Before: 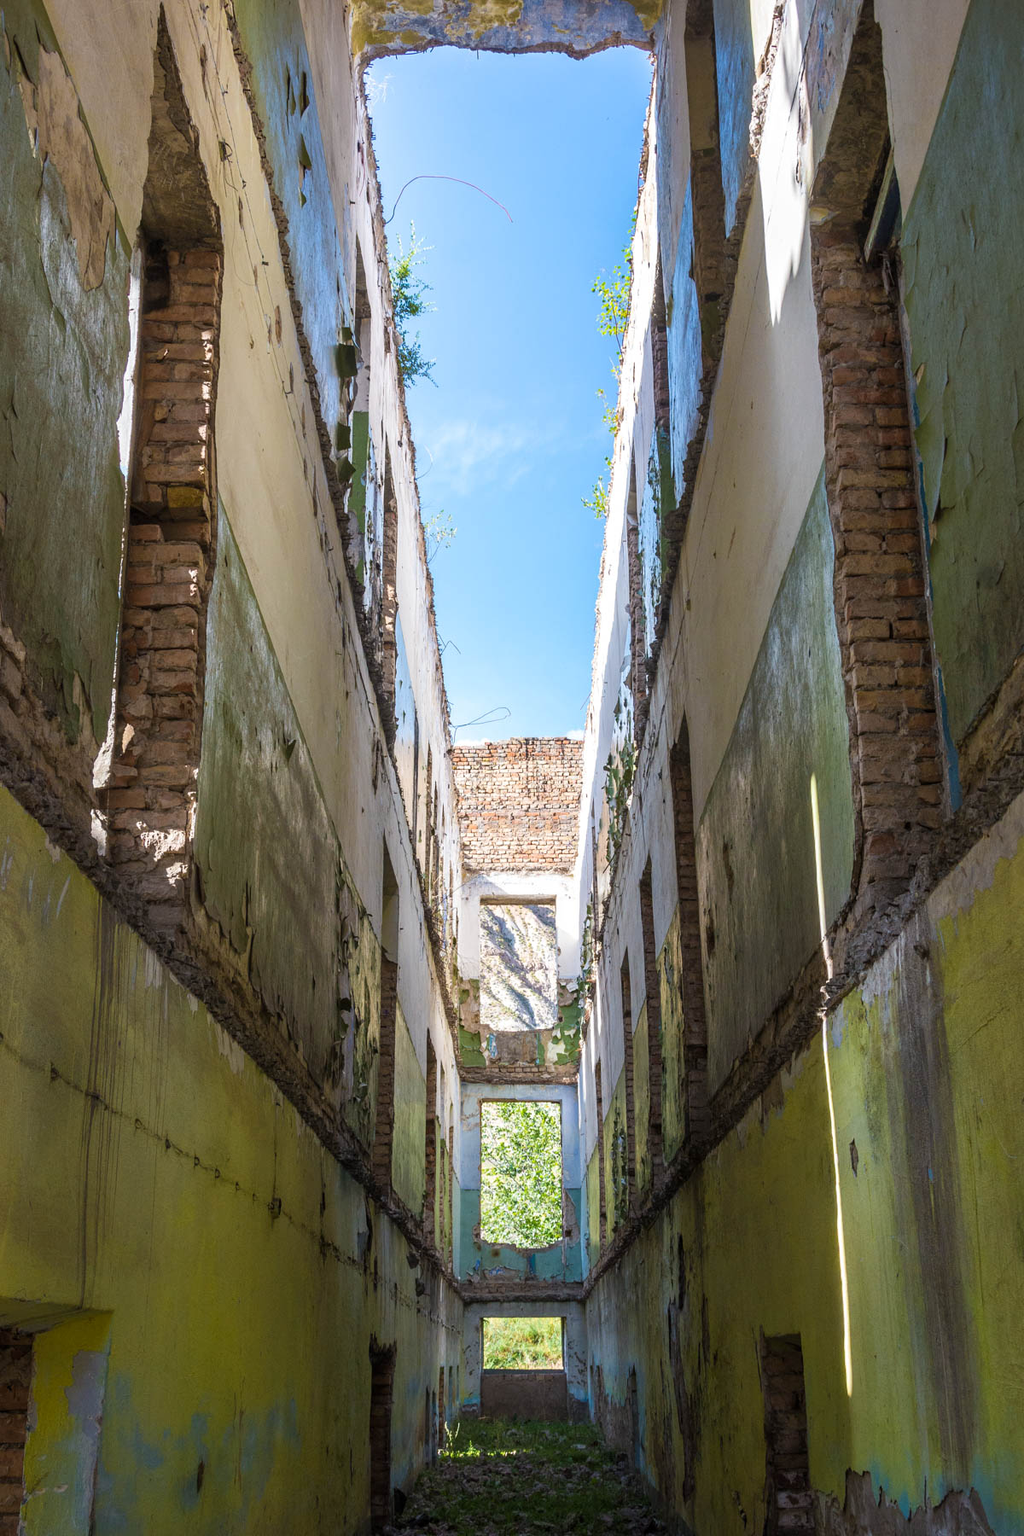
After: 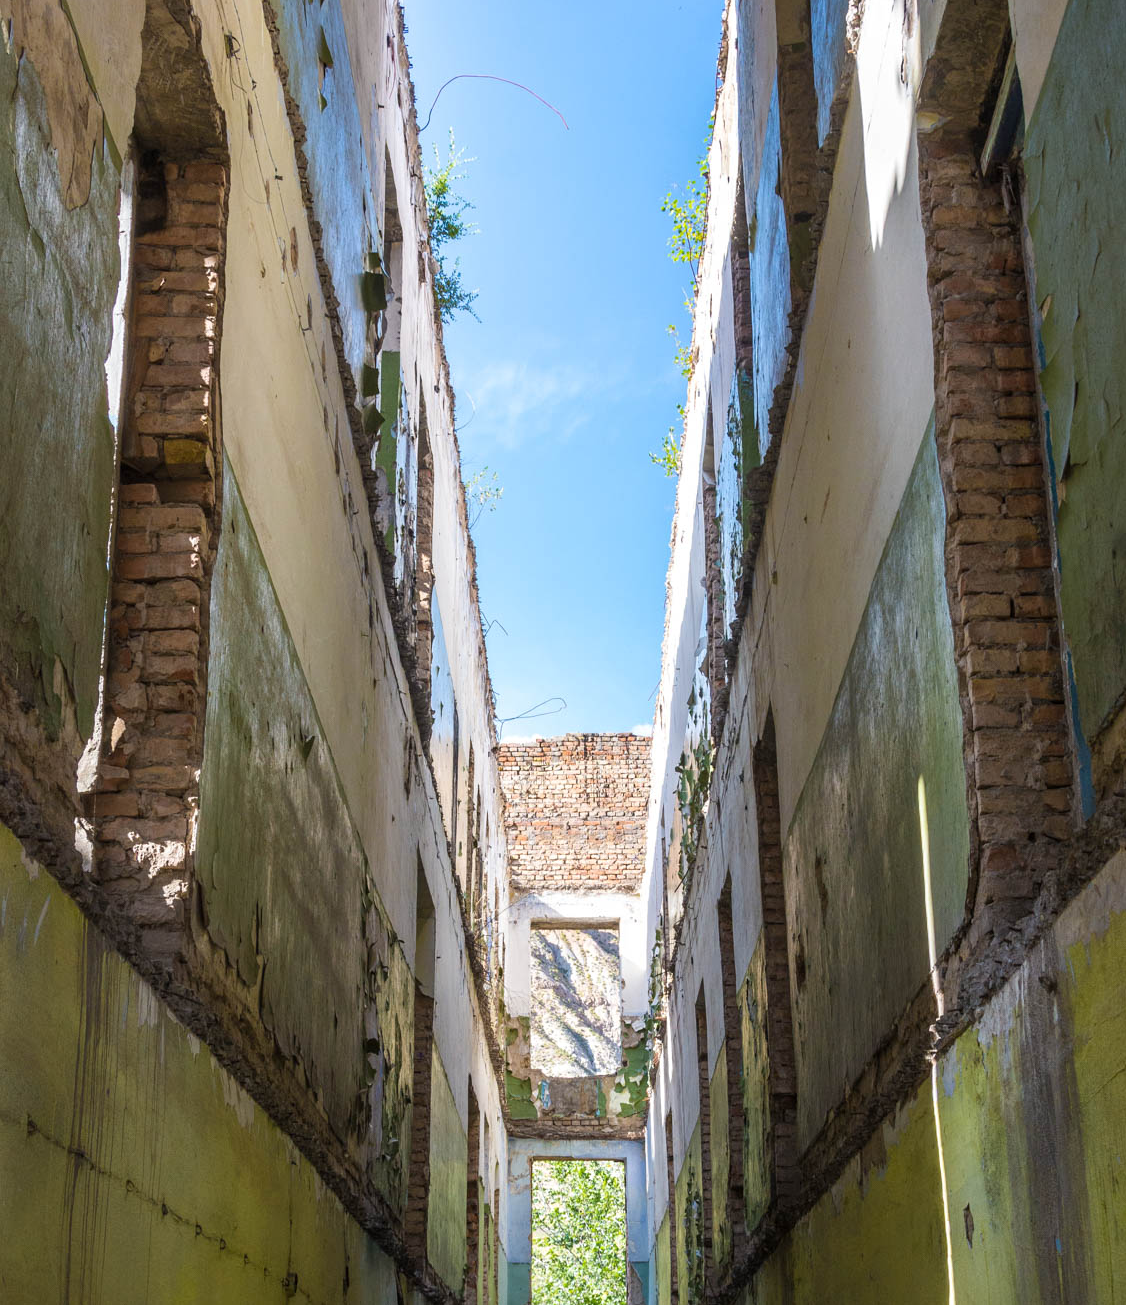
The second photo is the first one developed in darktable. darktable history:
tone equalizer: on, module defaults
crop: left 2.737%, top 7.287%, right 3.421%, bottom 20.179%
